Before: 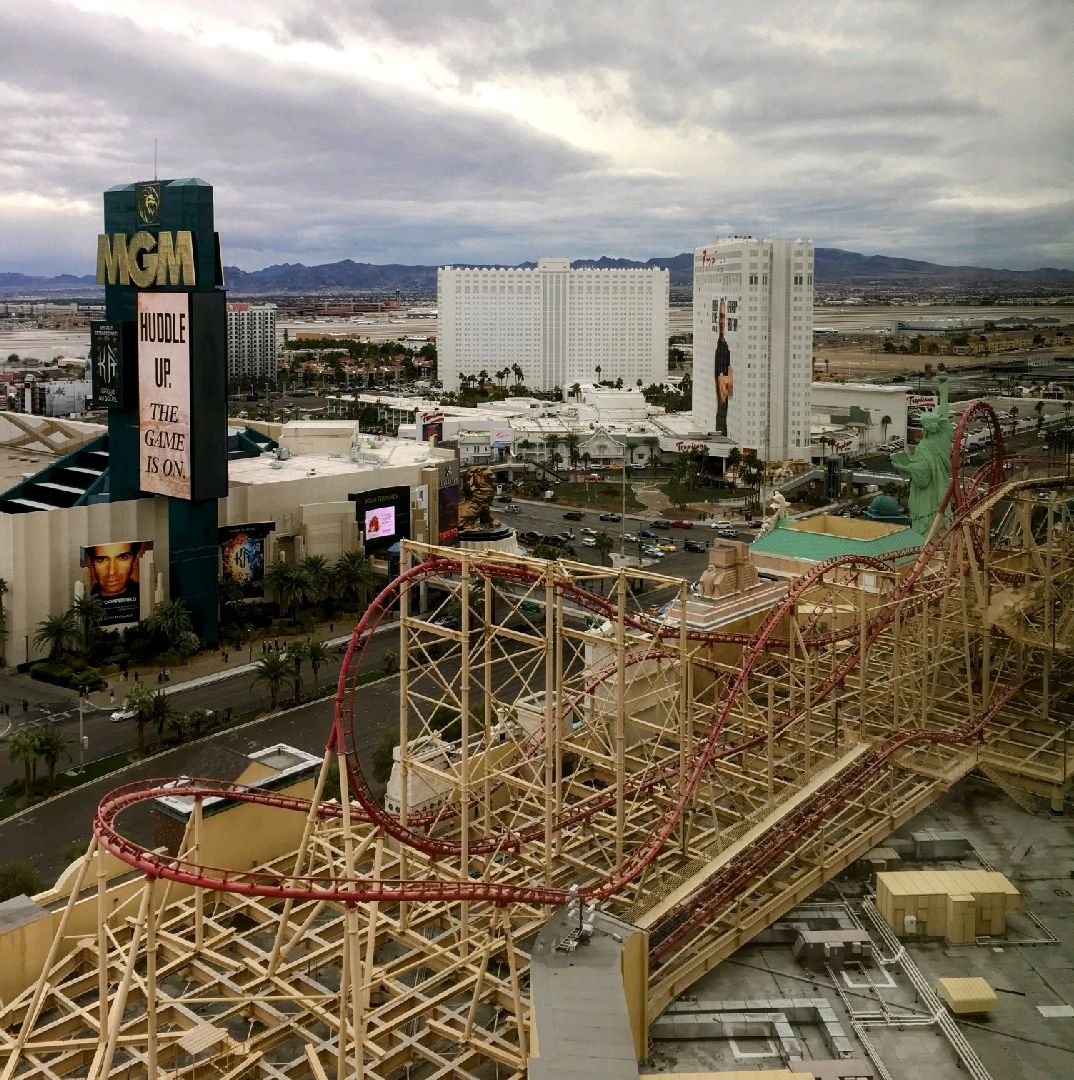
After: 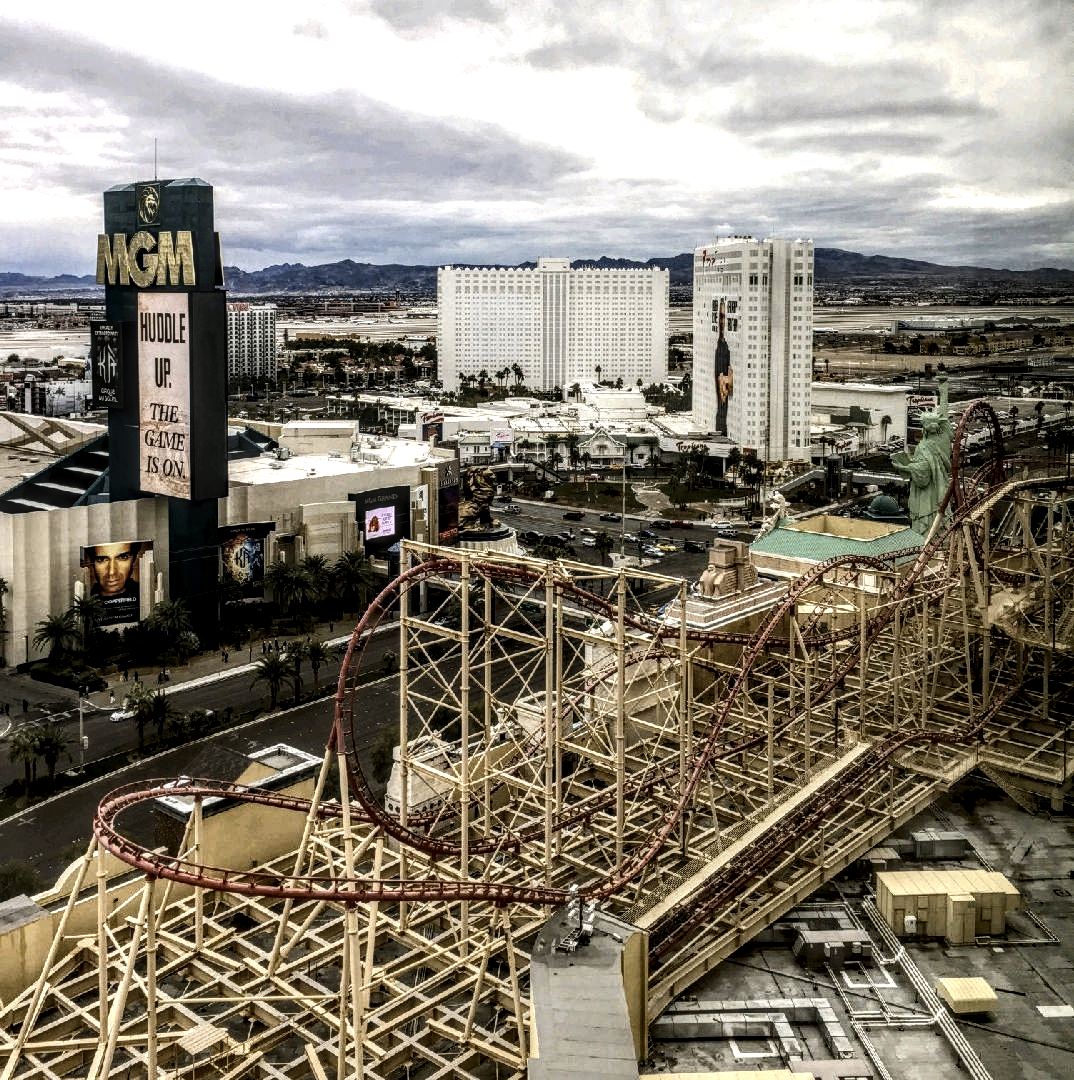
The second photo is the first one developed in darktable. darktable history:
tone equalizer: -8 EV -0.75 EV, -7 EV -0.7 EV, -6 EV -0.6 EV, -5 EV -0.4 EV, -3 EV 0.4 EV, -2 EV 0.6 EV, -1 EV 0.7 EV, +0 EV 0.75 EV, edges refinement/feathering 500, mask exposure compensation -1.57 EV, preserve details no
local contrast: highlights 0%, shadows 0%, detail 182%
color contrast: green-magenta contrast 0.85, blue-yellow contrast 1.25, unbound 0
contrast brightness saturation: contrast 0.1, saturation -0.36
